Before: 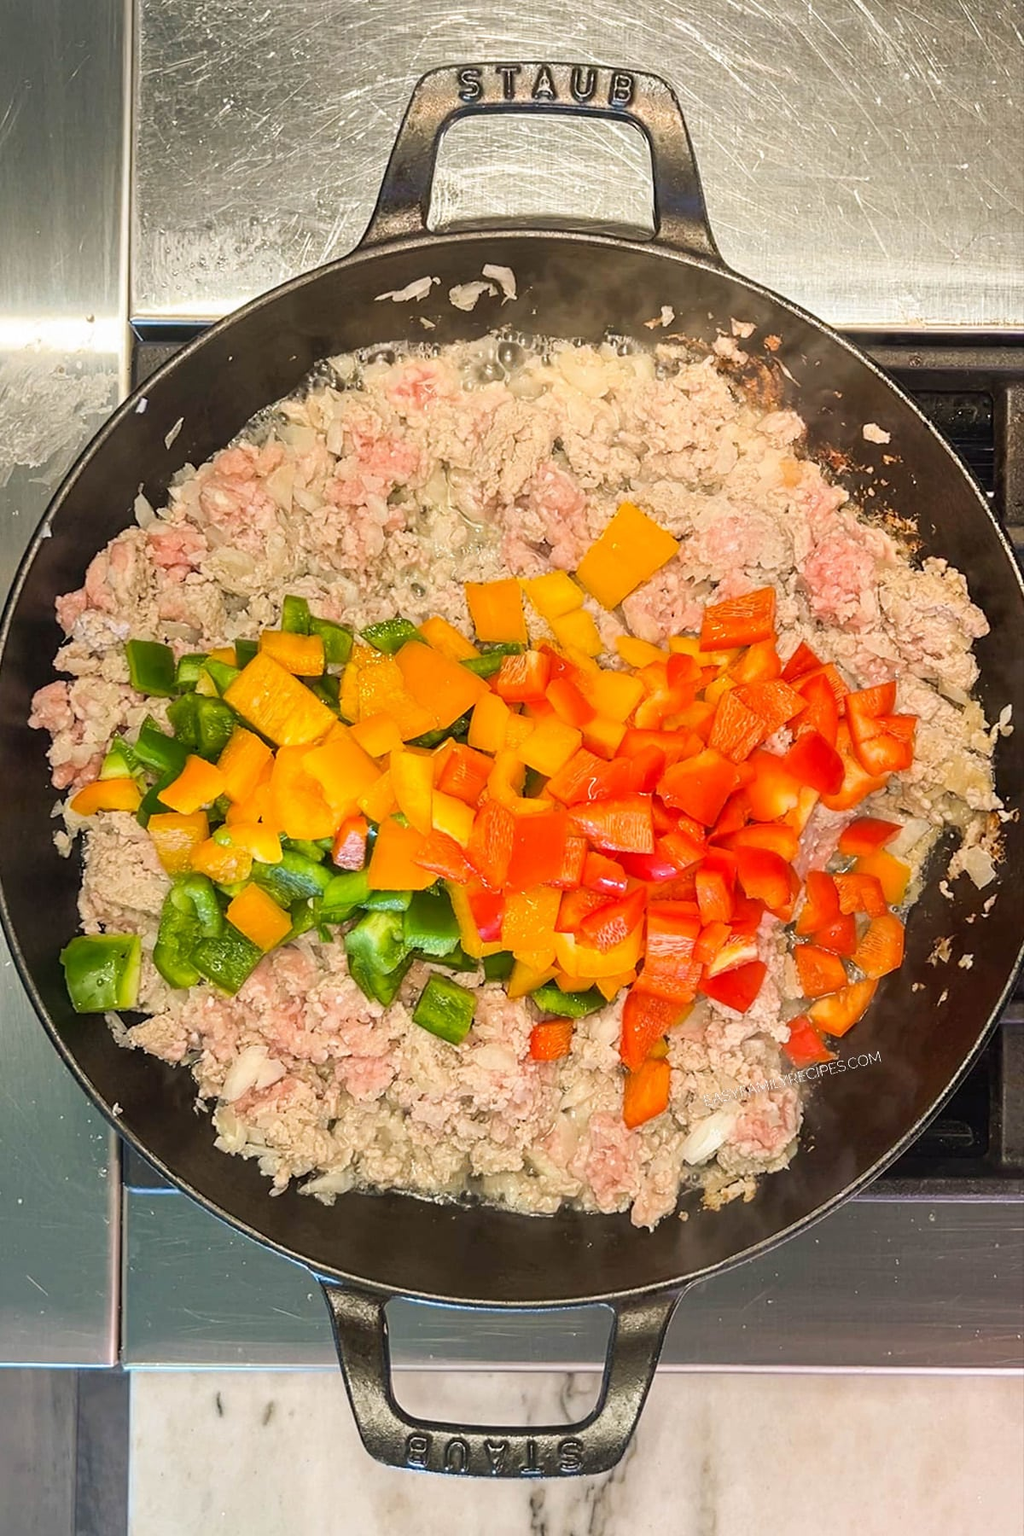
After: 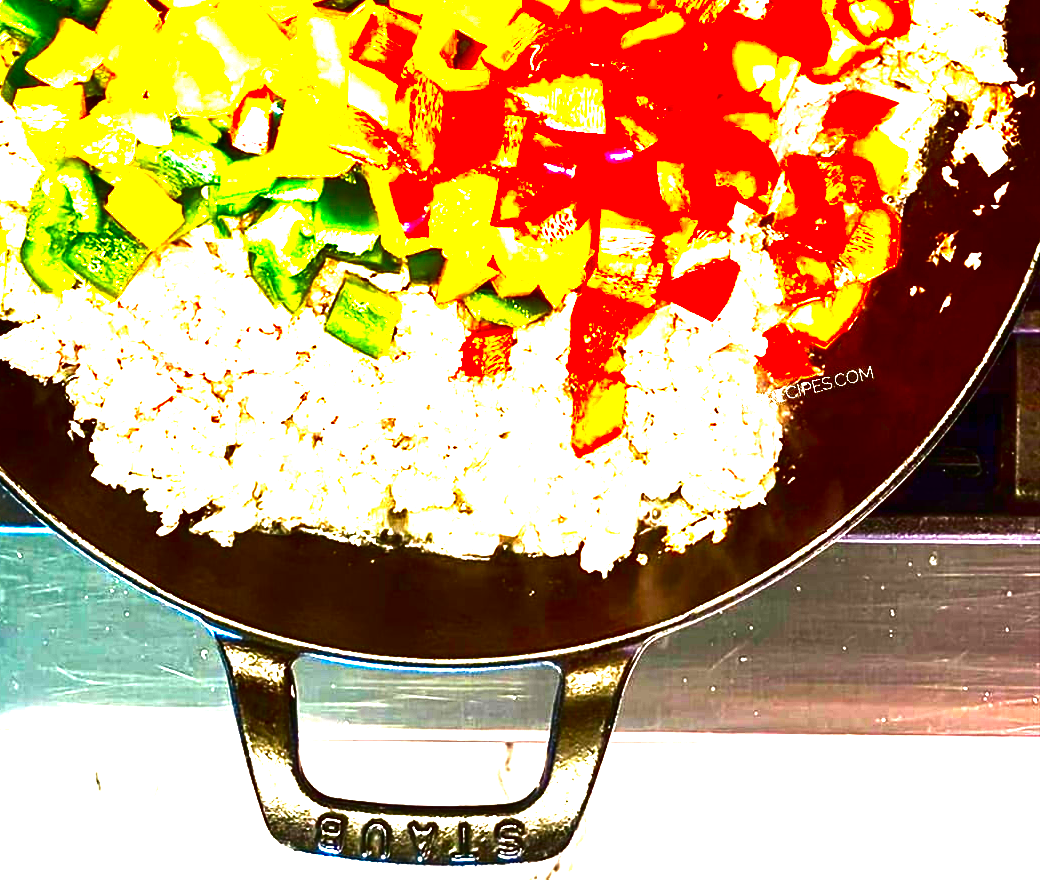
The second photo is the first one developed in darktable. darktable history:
exposure: black level correction 0, exposure 2.327 EV, compensate exposure bias true, compensate highlight preservation false
crop and rotate: left 13.306%, top 48.129%, bottom 2.928%
contrast brightness saturation: brightness -1, saturation 1
